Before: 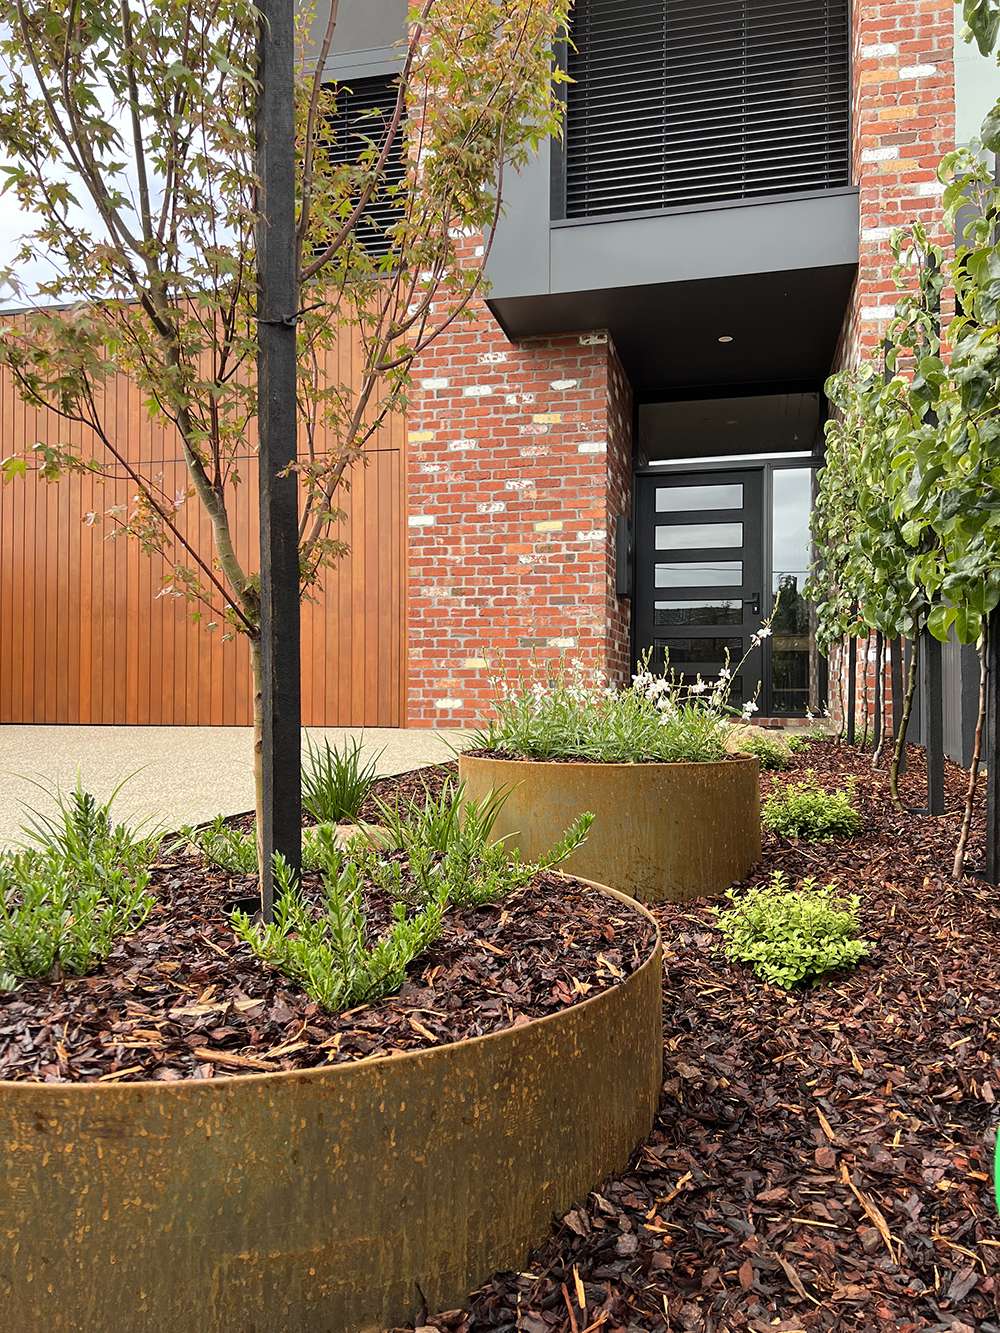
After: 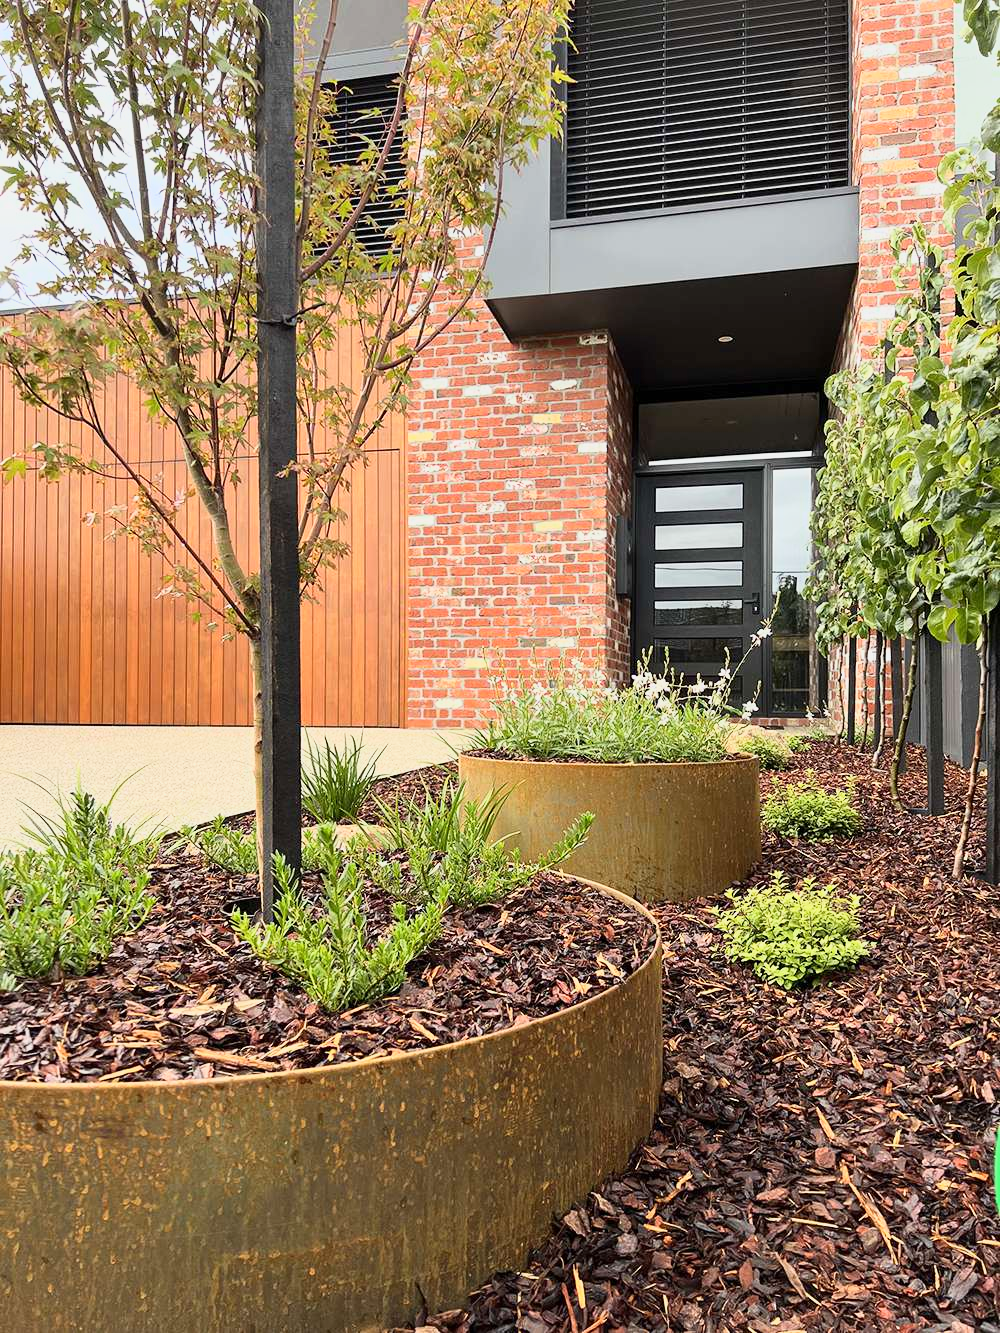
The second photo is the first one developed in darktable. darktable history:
base curve: curves: ch0 [(0, 0) (0.088, 0.125) (0.176, 0.251) (0.354, 0.501) (0.613, 0.749) (1, 0.877)]
contrast brightness saturation: contrast 0.073
